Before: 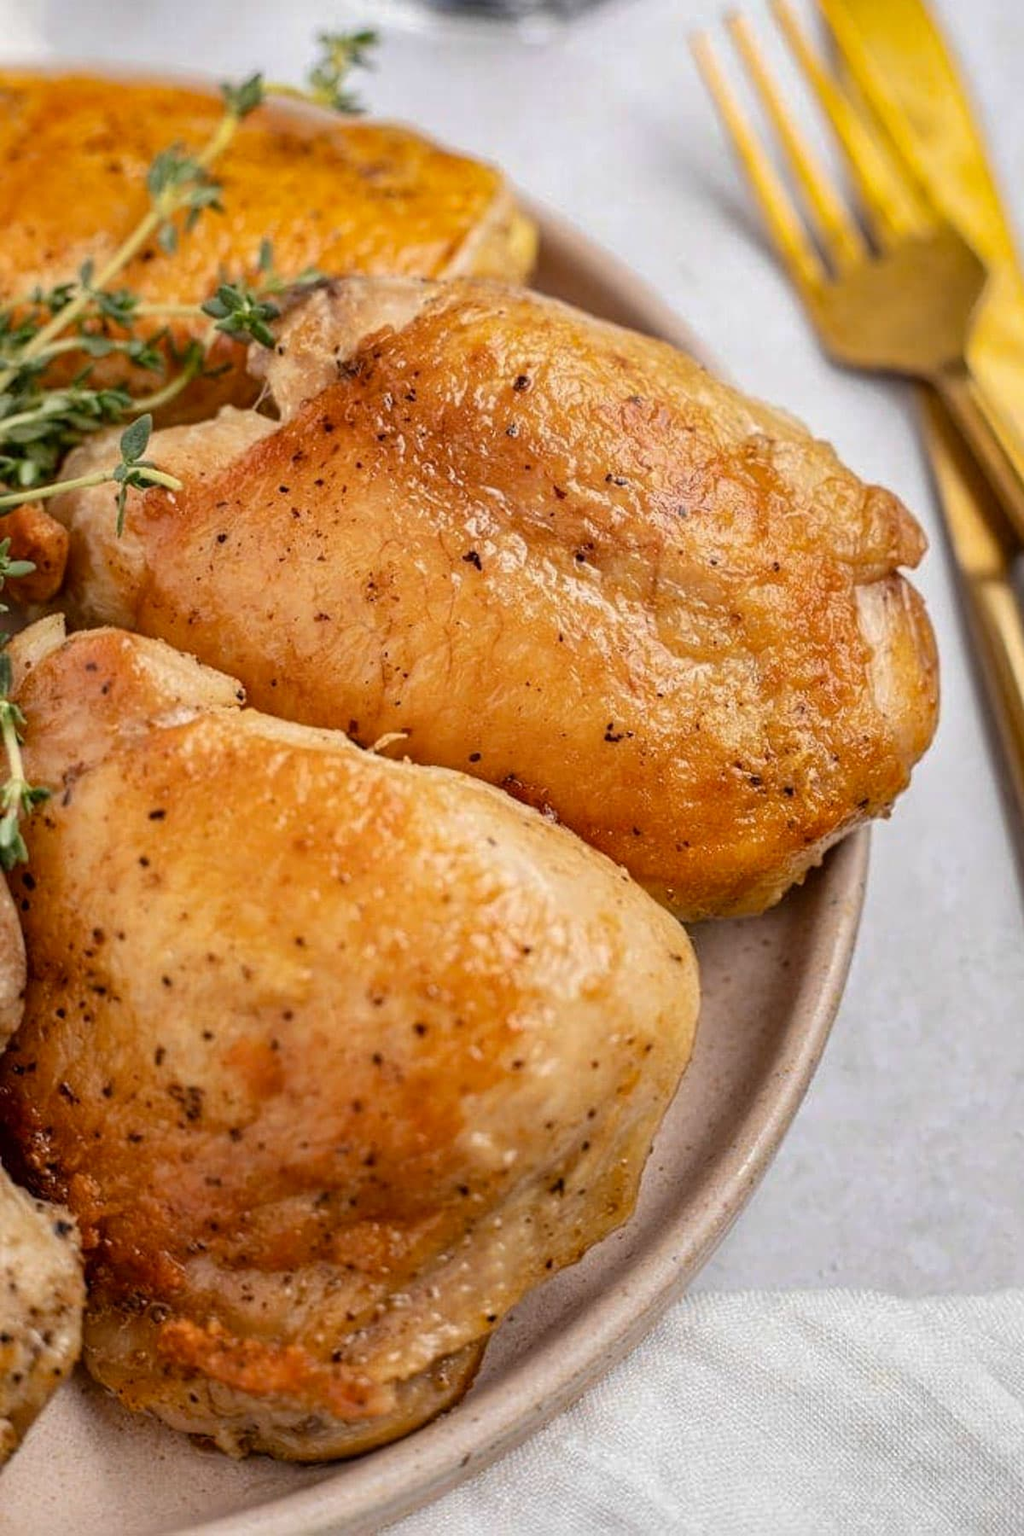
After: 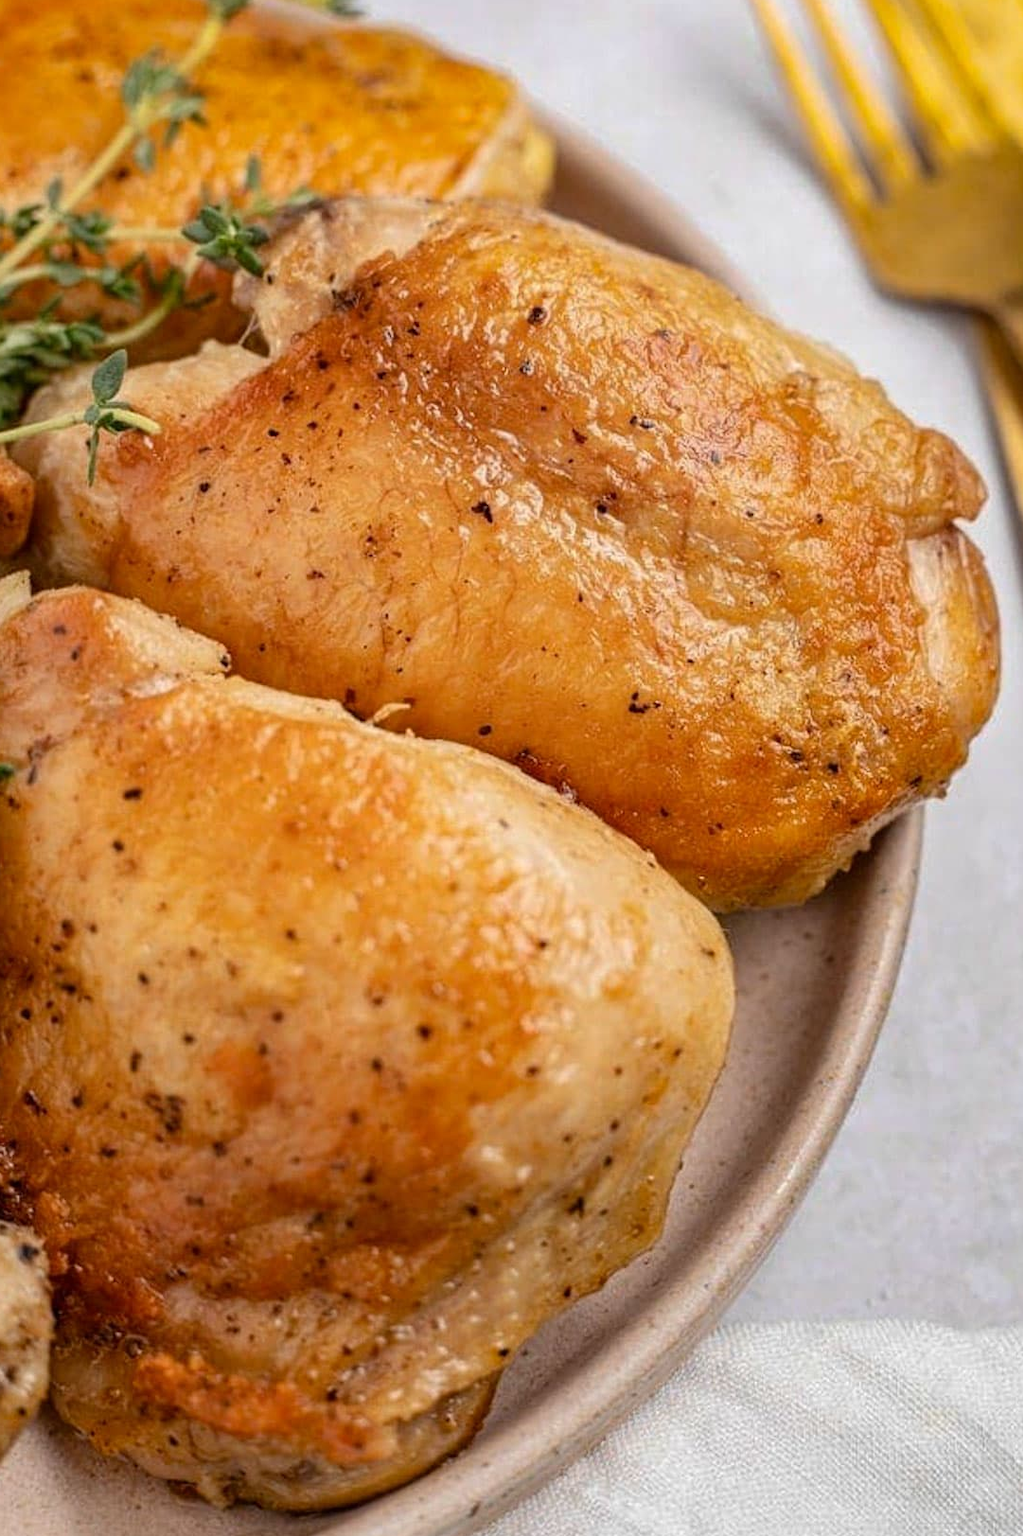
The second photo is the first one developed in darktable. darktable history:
crop: left 3.699%, top 6.46%, right 6.152%, bottom 3.326%
base curve: preserve colors none
